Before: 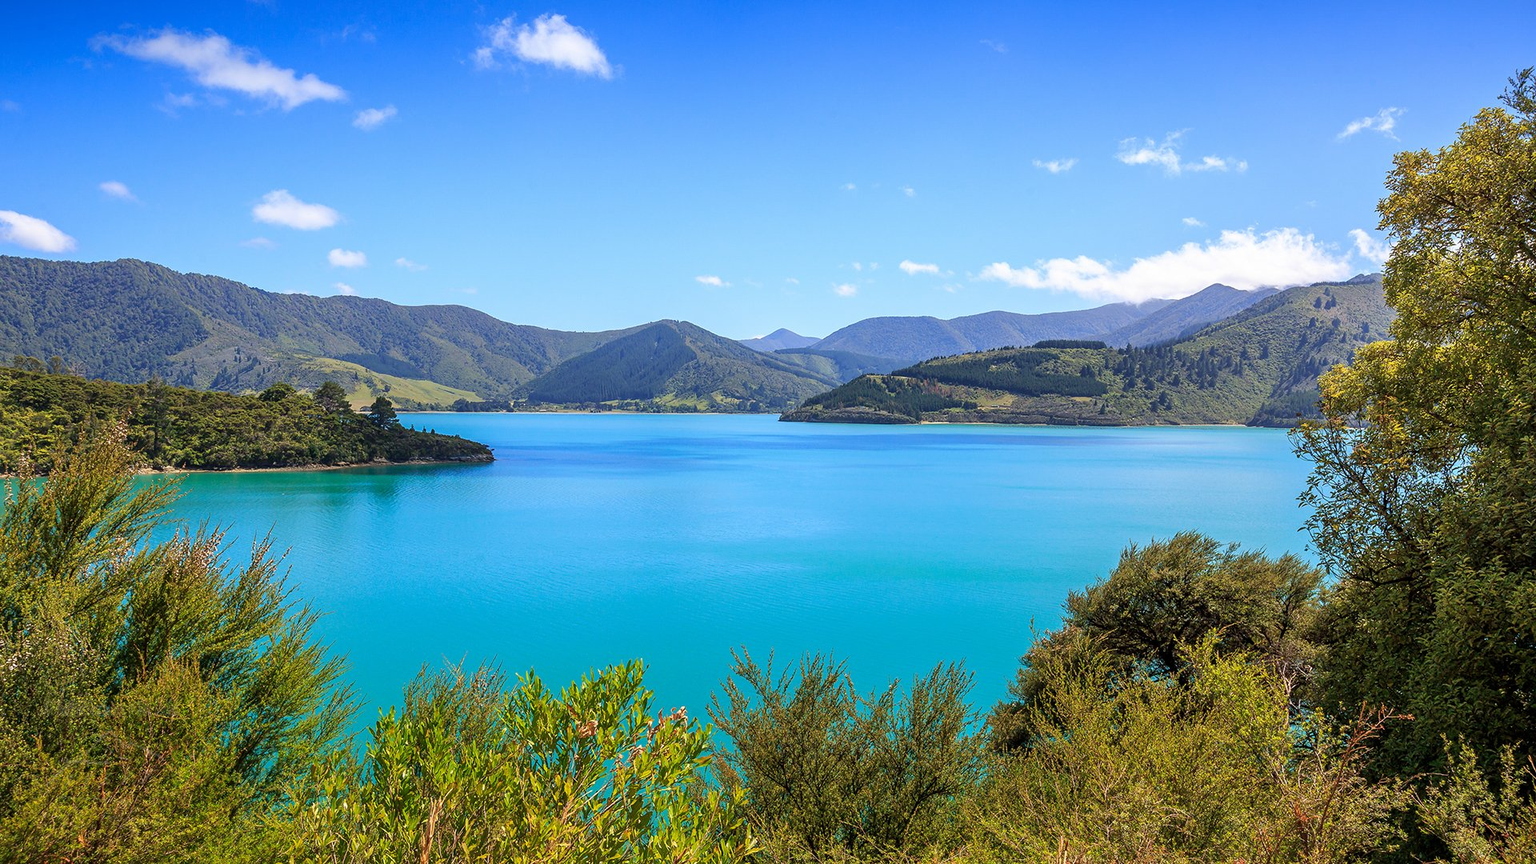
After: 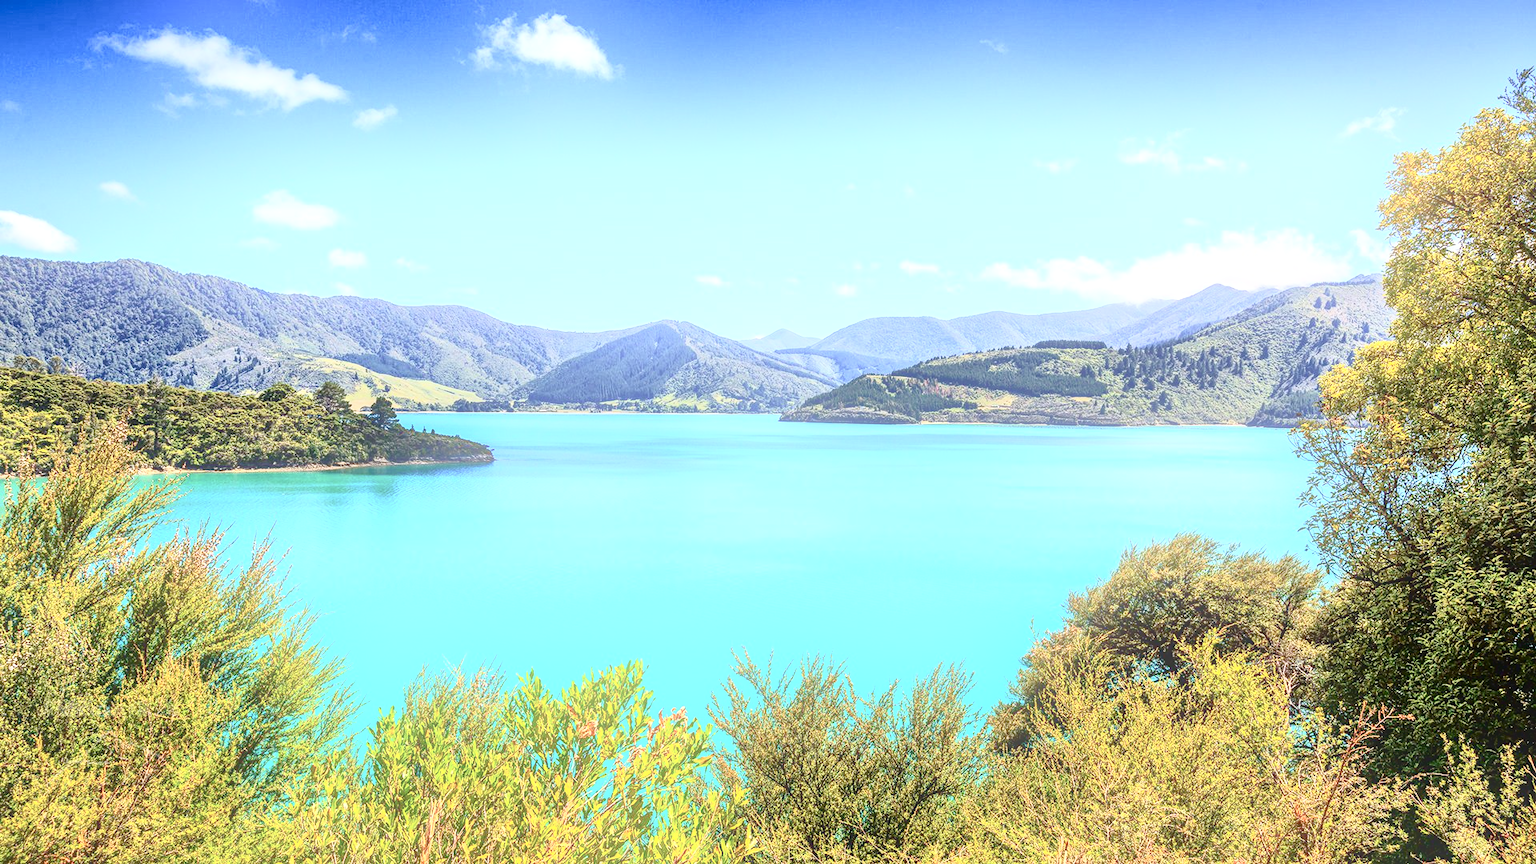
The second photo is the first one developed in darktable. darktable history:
tone equalizer: -8 EV 2 EV, -7 EV 2 EV, -6 EV 2 EV, -5 EV 2 EV, -4 EV 2 EV, -3 EV 1.5 EV, -2 EV 1 EV, -1 EV 0.5 EV
local contrast: on, module defaults
contrast brightness saturation: contrast 0.5, saturation -0.1
bloom: size 16%, threshold 98%, strength 20%
